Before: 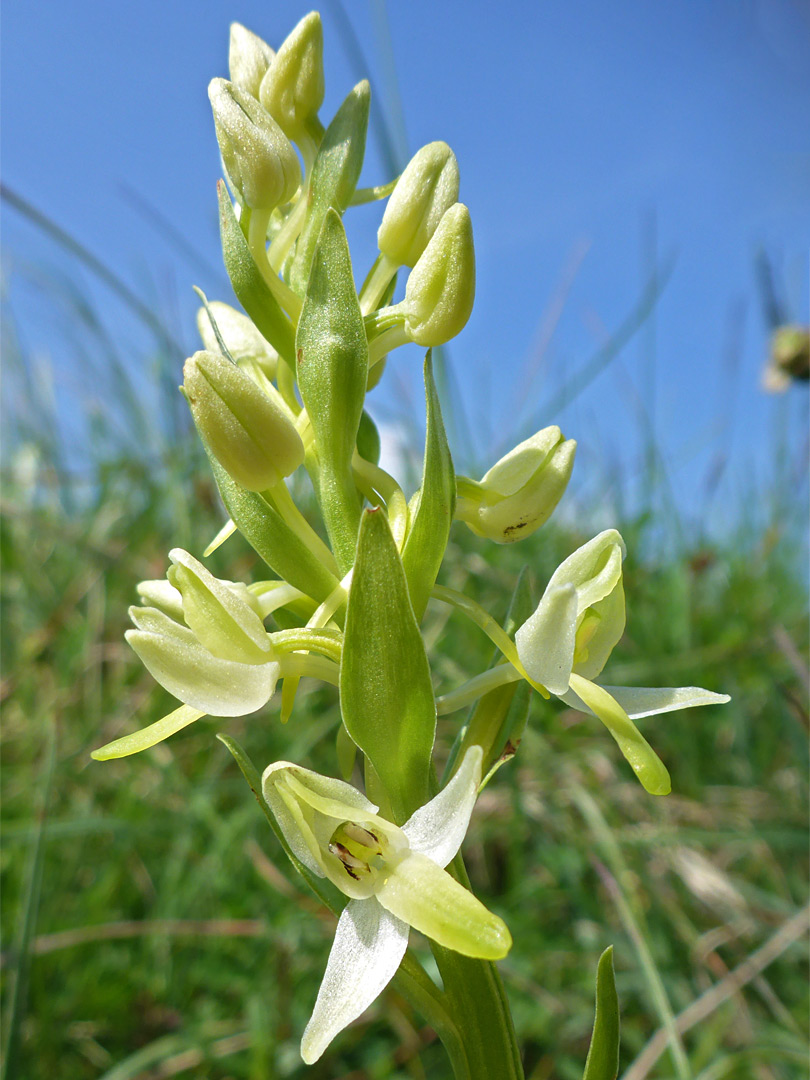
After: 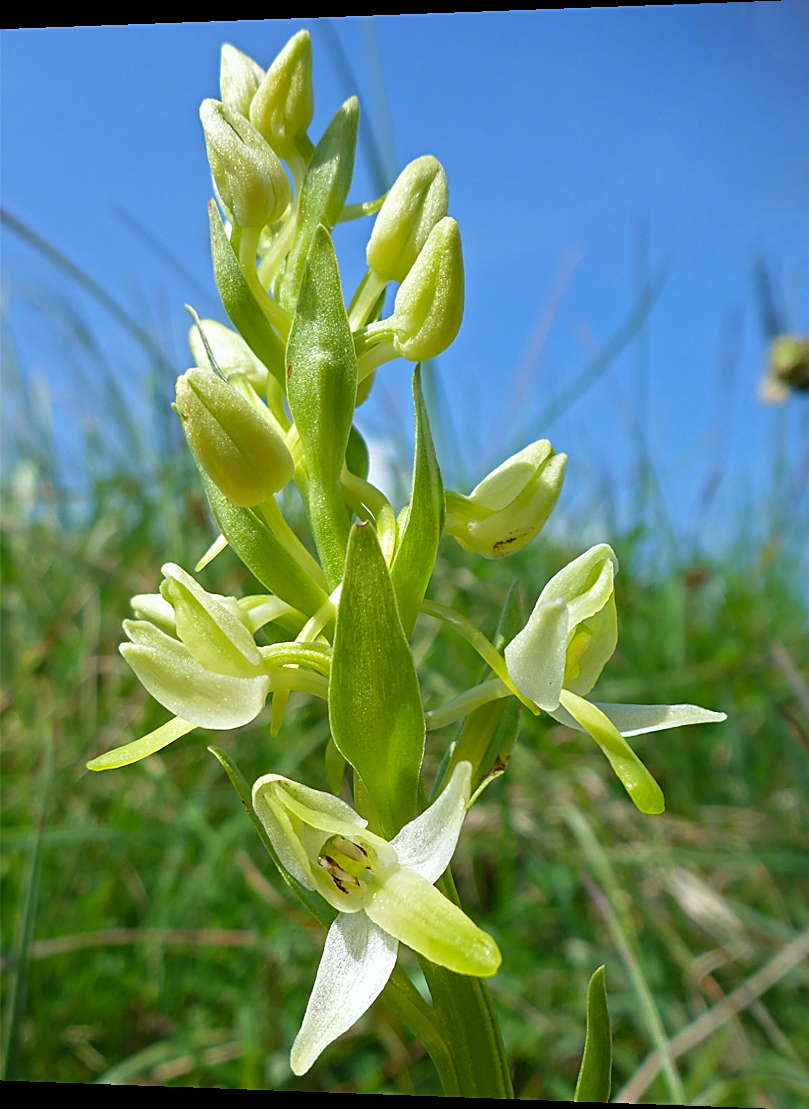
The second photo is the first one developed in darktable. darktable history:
contrast brightness saturation: saturation 0.13
rotate and perspective: lens shift (horizontal) -0.055, automatic cropping off
sharpen: on, module defaults
white balance: red 0.978, blue 0.999
